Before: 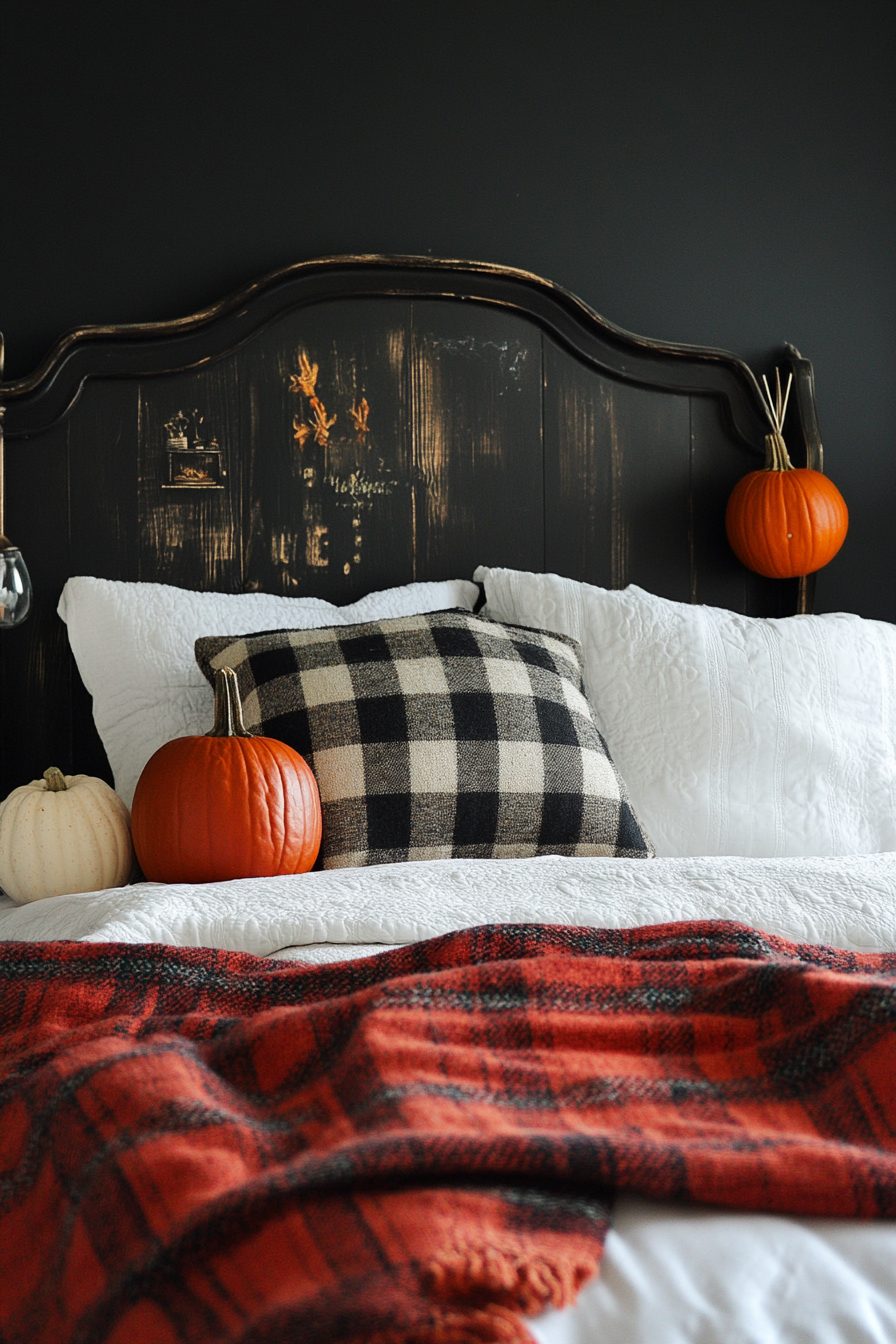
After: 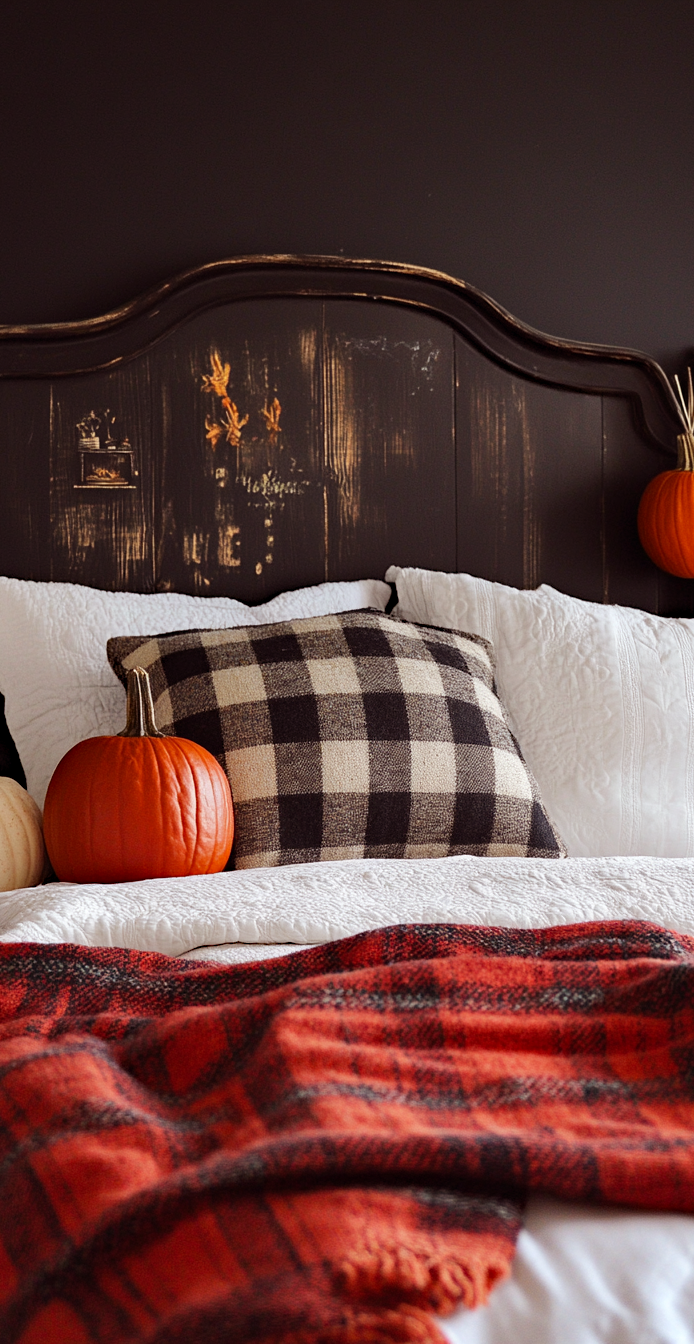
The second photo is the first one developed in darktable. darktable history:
crop: left 9.88%, right 12.664%
haze removal: compatibility mode true, adaptive false
rgb levels: mode RGB, independent channels, levels [[0, 0.474, 1], [0, 0.5, 1], [0, 0.5, 1]]
